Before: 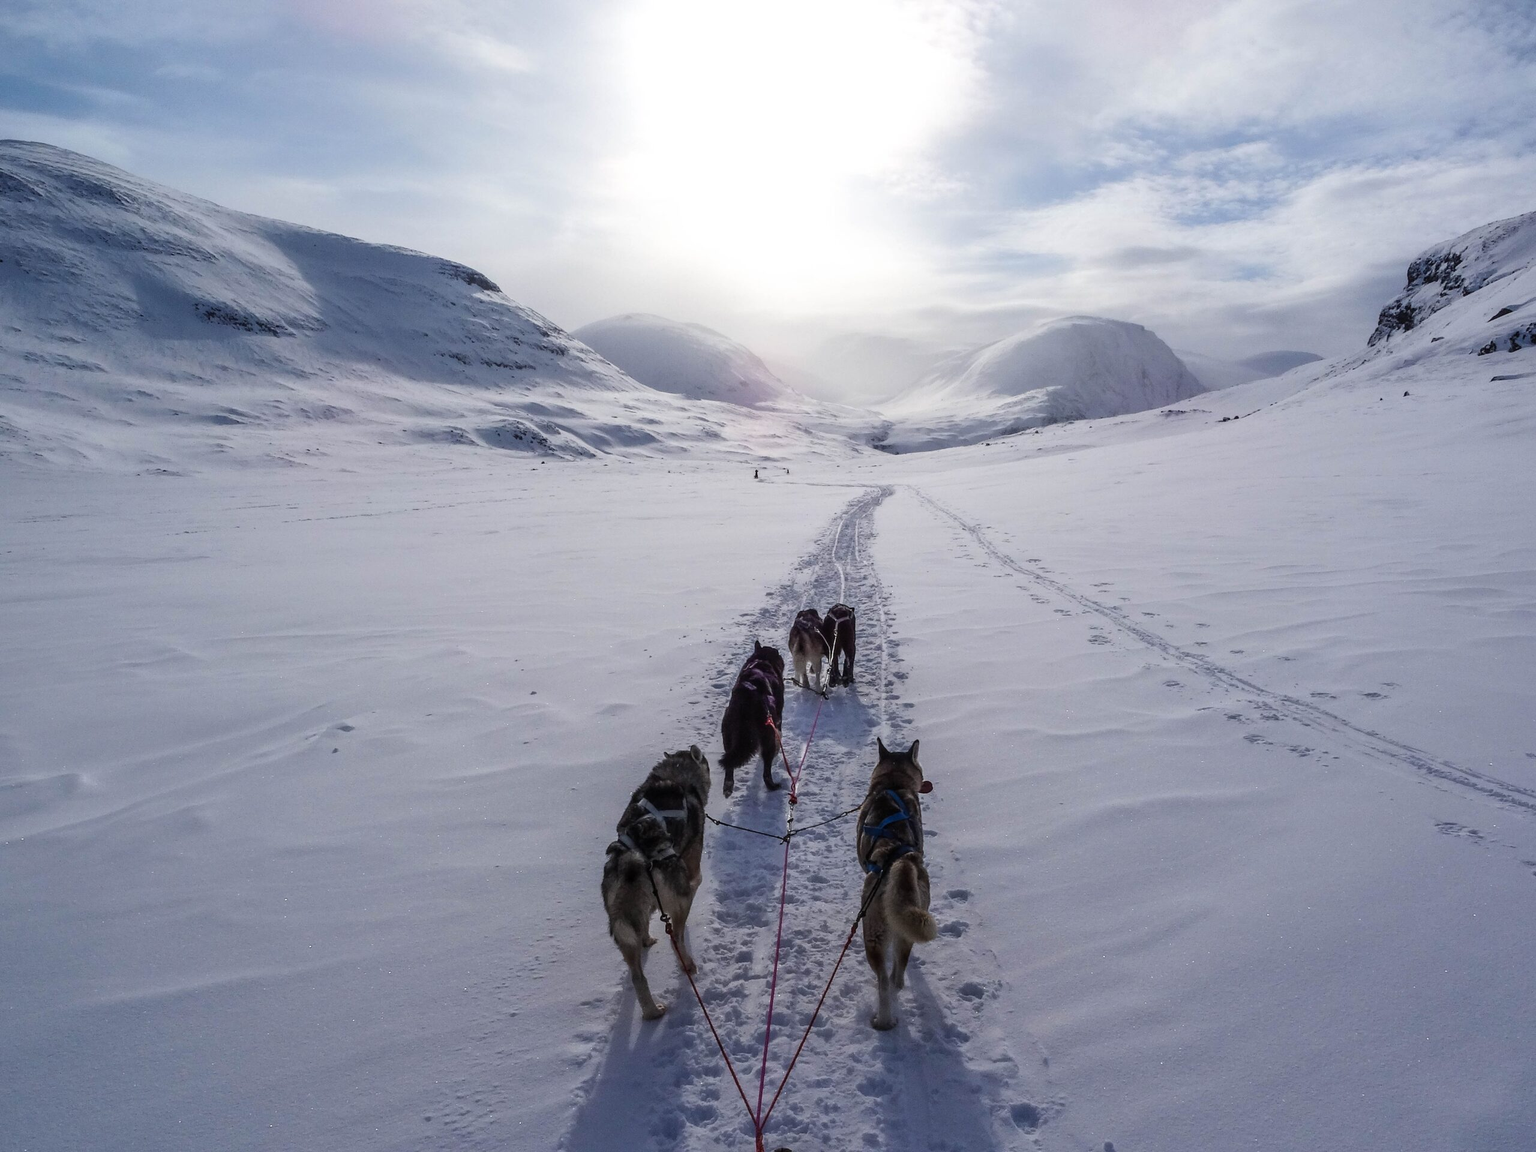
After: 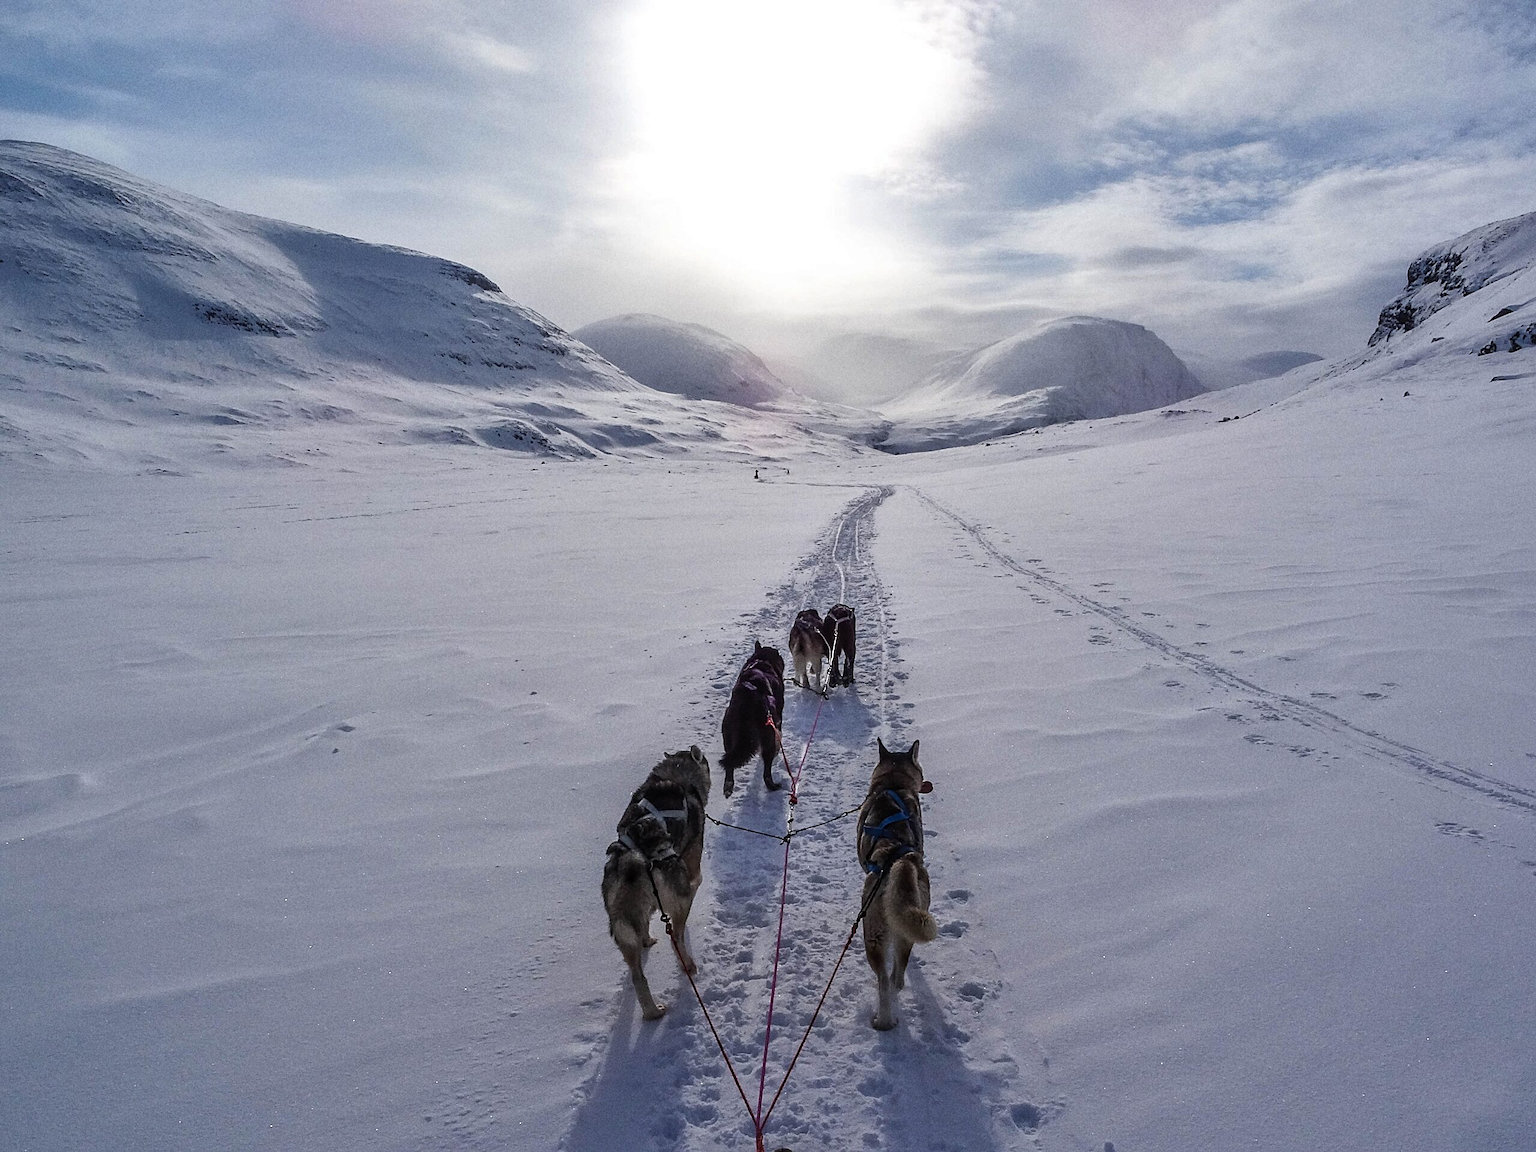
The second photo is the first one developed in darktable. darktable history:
tone equalizer: on, module defaults
grain: on, module defaults
sharpen: on, module defaults
shadows and highlights: soften with gaussian
